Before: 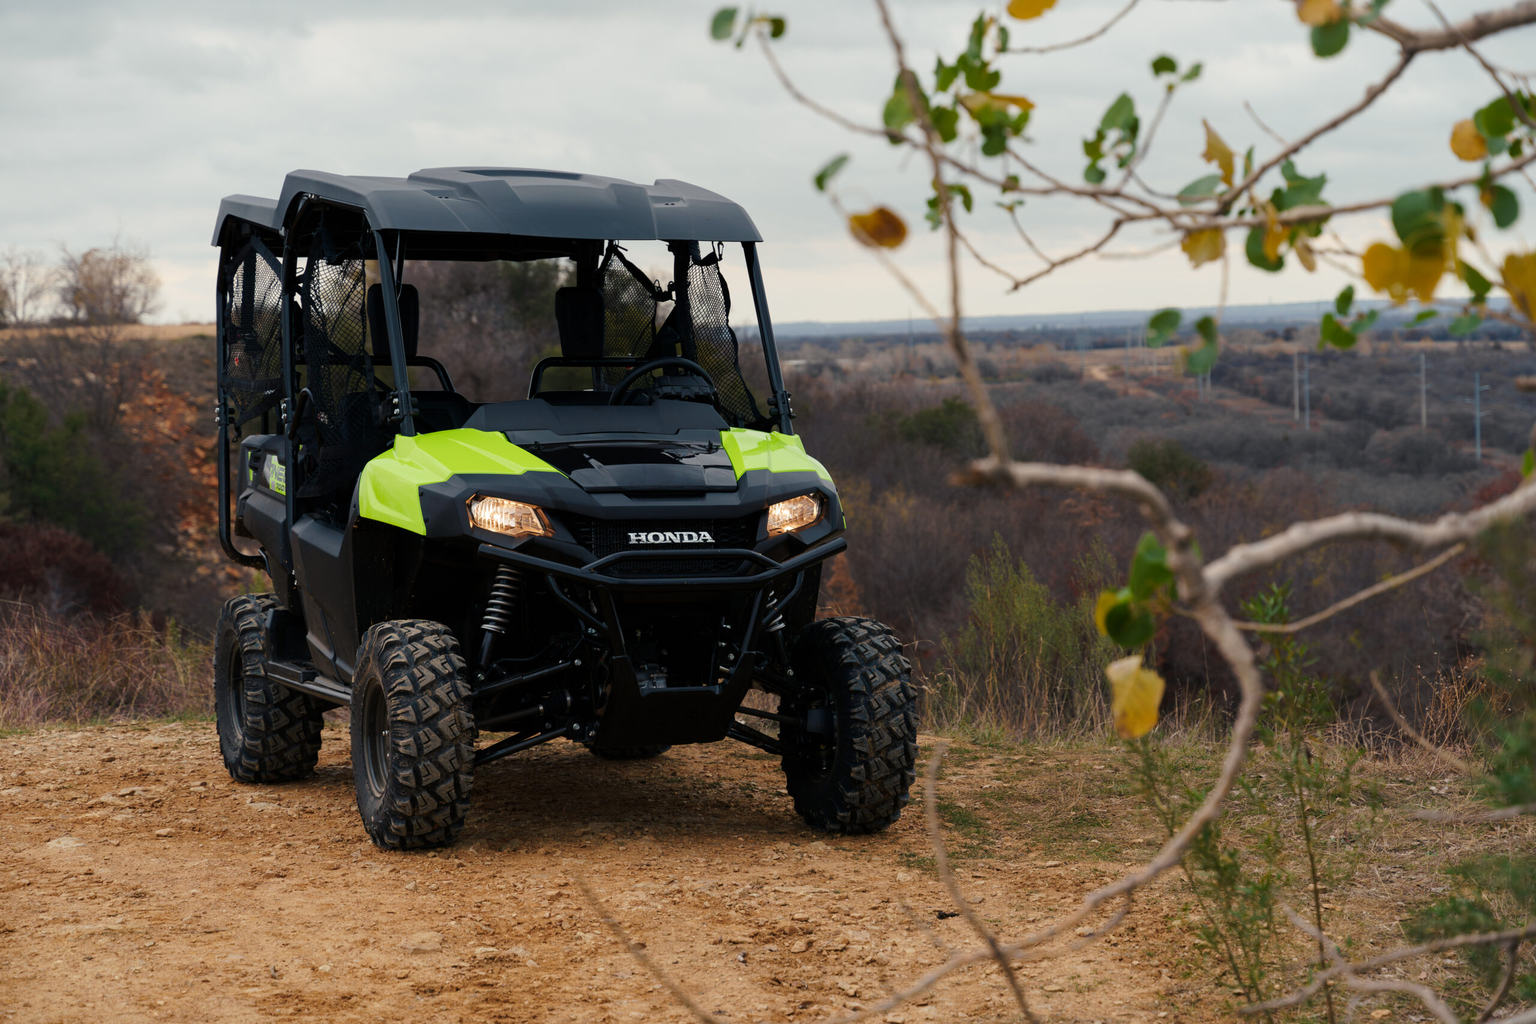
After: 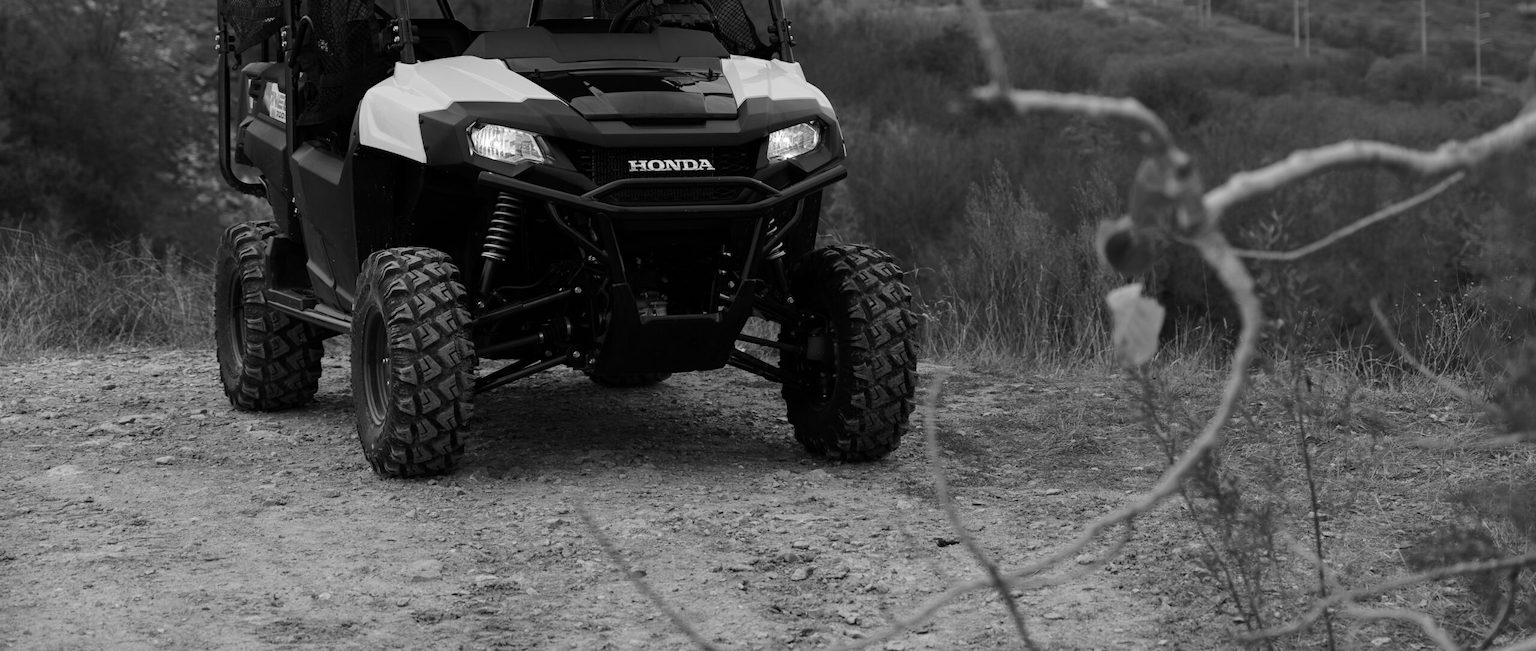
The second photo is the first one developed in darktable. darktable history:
monochrome: on, module defaults
crop and rotate: top 36.435%
